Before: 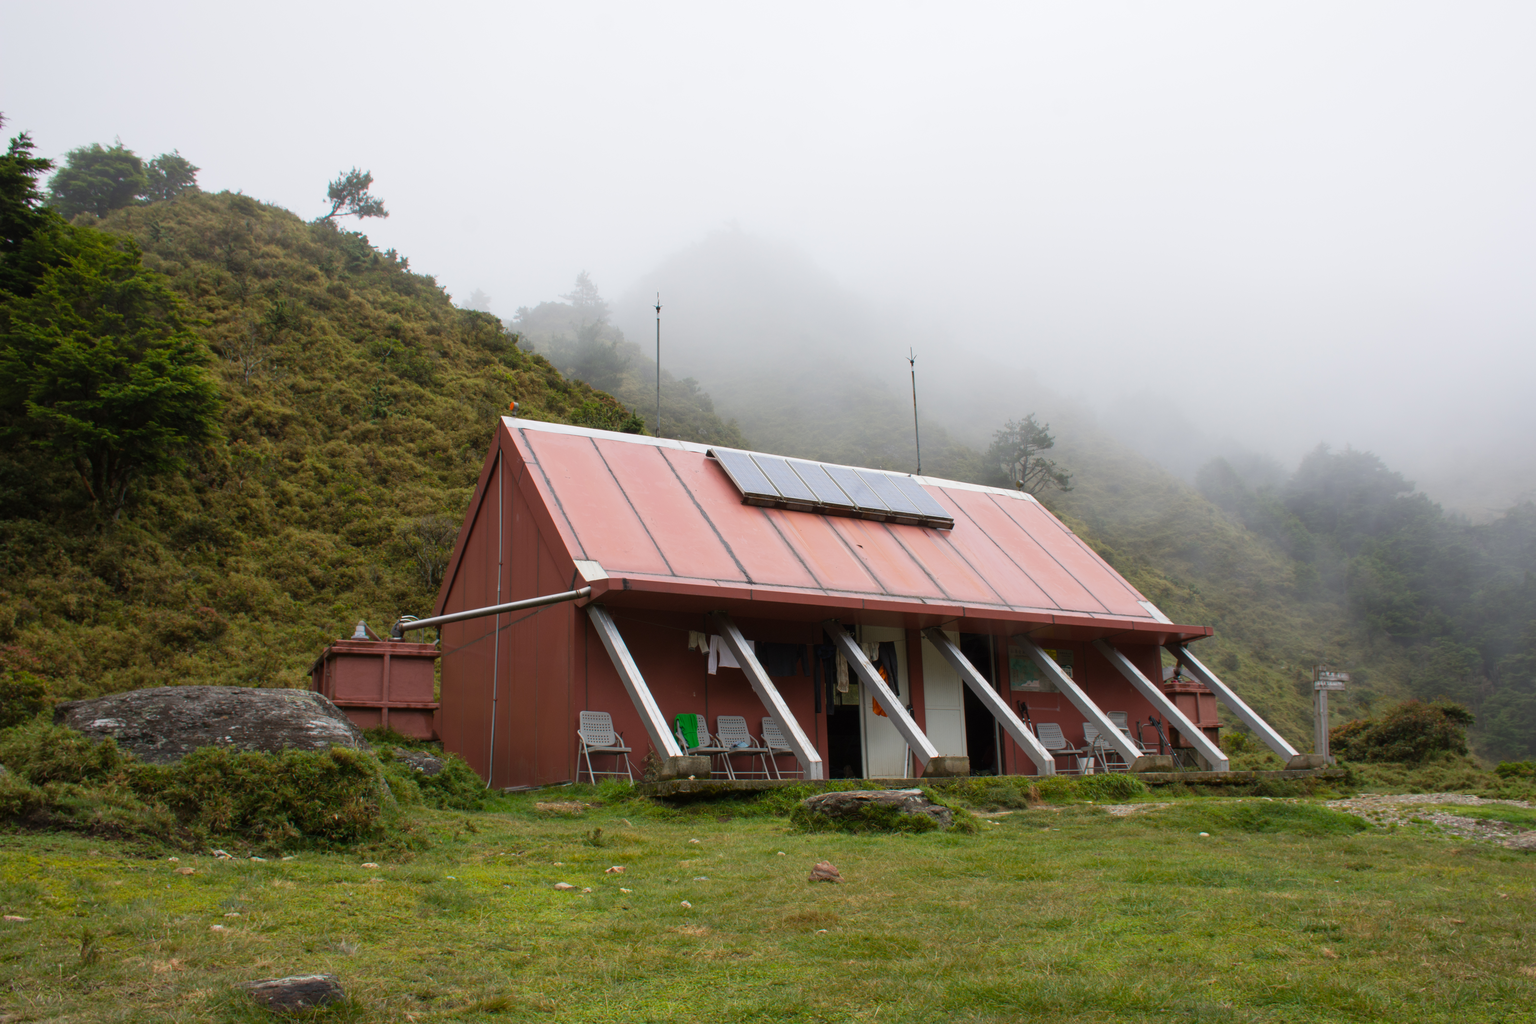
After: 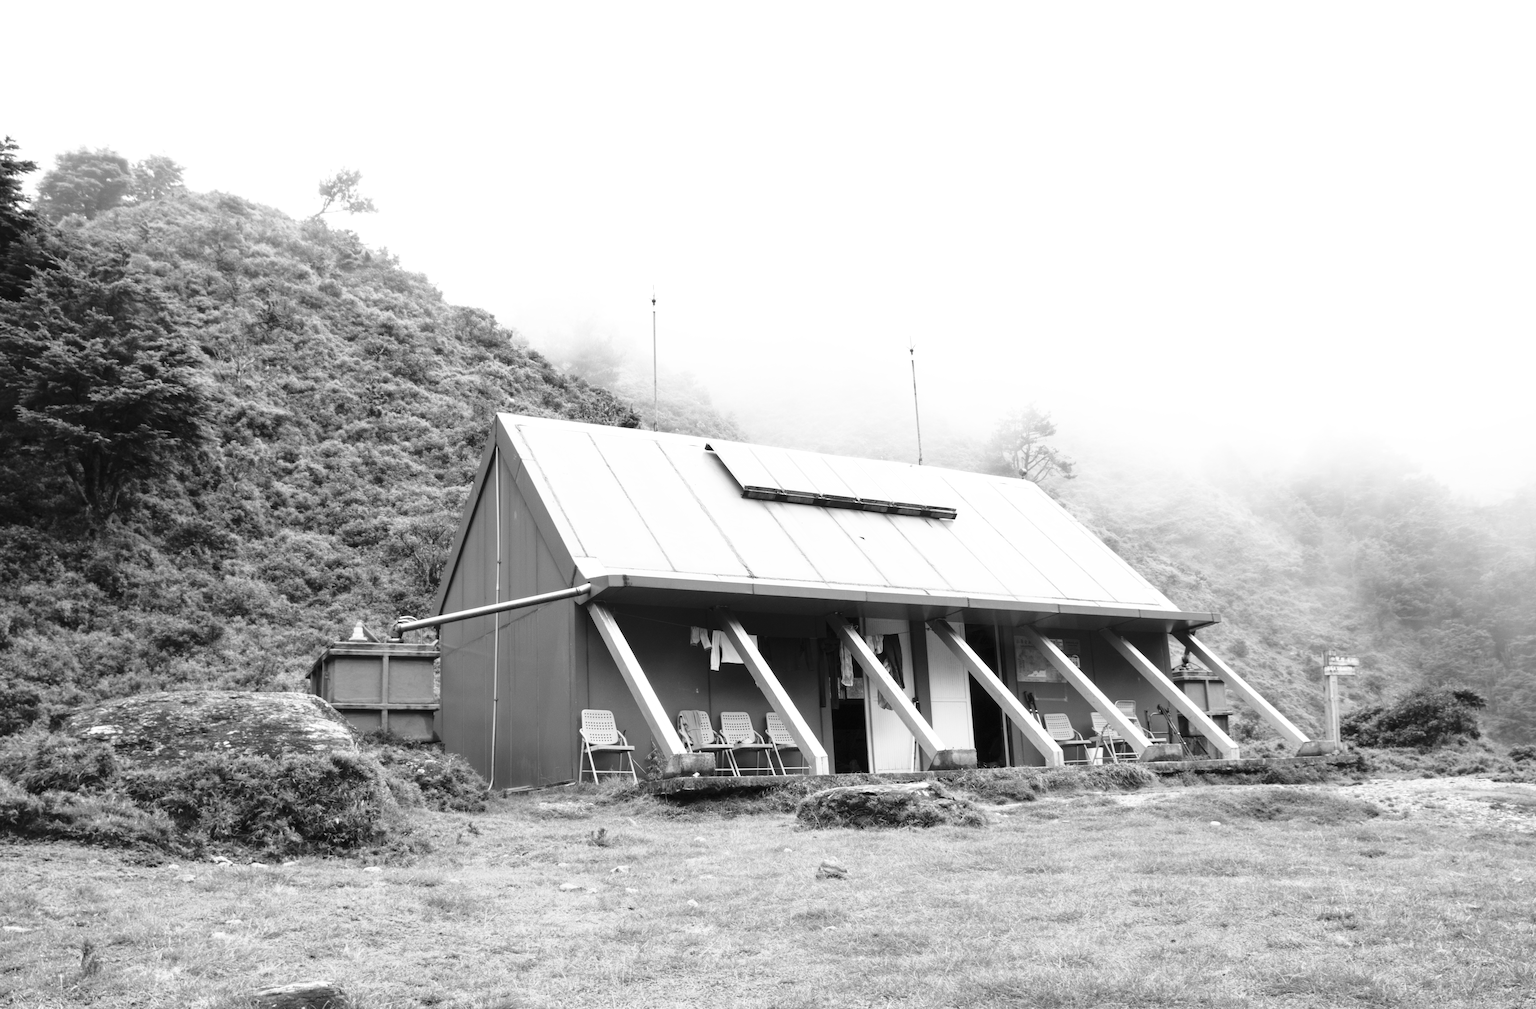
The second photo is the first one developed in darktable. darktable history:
white balance: red 0.954, blue 1.079
rotate and perspective: rotation -1°, crop left 0.011, crop right 0.989, crop top 0.025, crop bottom 0.975
base curve: curves: ch0 [(0, 0) (0.026, 0.03) (0.109, 0.232) (0.351, 0.748) (0.669, 0.968) (1, 1)], preserve colors none
exposure: exposure 0.785 EV, compensate highlight preservation false
monochrome: on, module defaults
tone equalizer: -7 EV 0.18 EV, -6 EV 0.12 EV, -5 EV 0.08 EV, -4 EV 0.04 EV, -2 EV -0.02 EV, -1 EV -0.04 EV, +0 EV -0.06 EV, luminance estimator HSV value / RGB max
